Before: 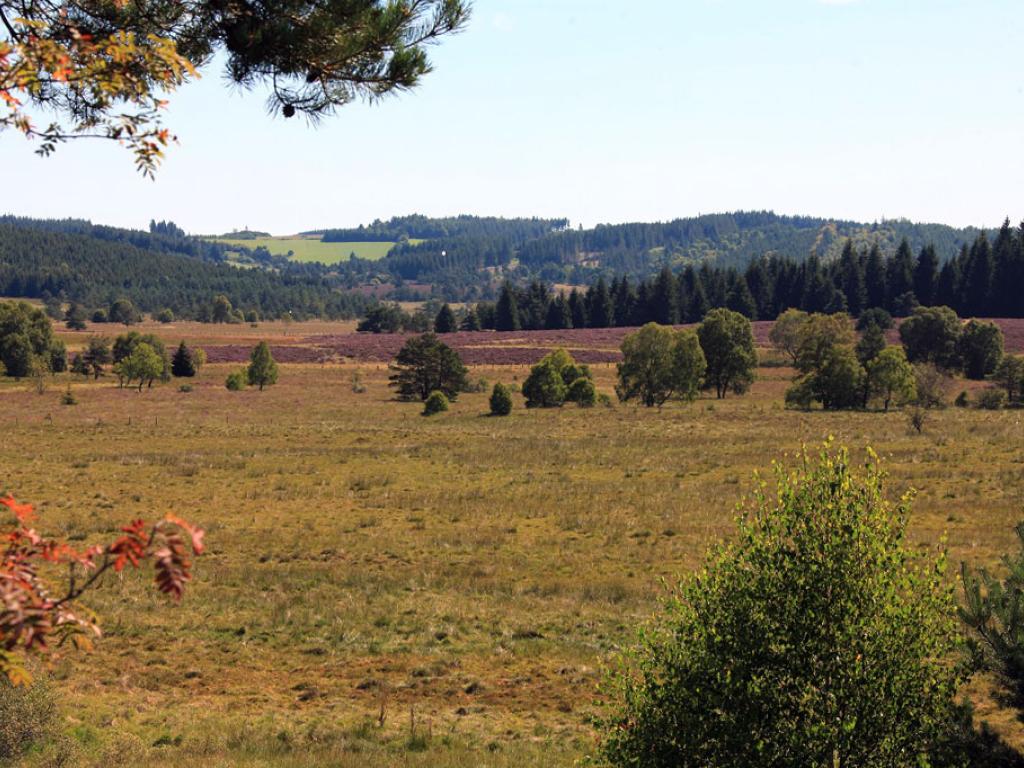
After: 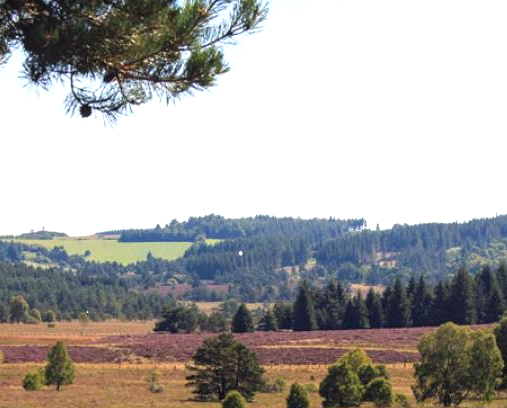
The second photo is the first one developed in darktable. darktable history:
crop: left 19.851%, right 30.592%, bottom 46.821%
tone equalizer: on, module defaults
local contrast: detail 110%
exposure: black level correction 0.001, exposure 0.5 EV, compensate exposure bias true, compensate highlight preservation false
